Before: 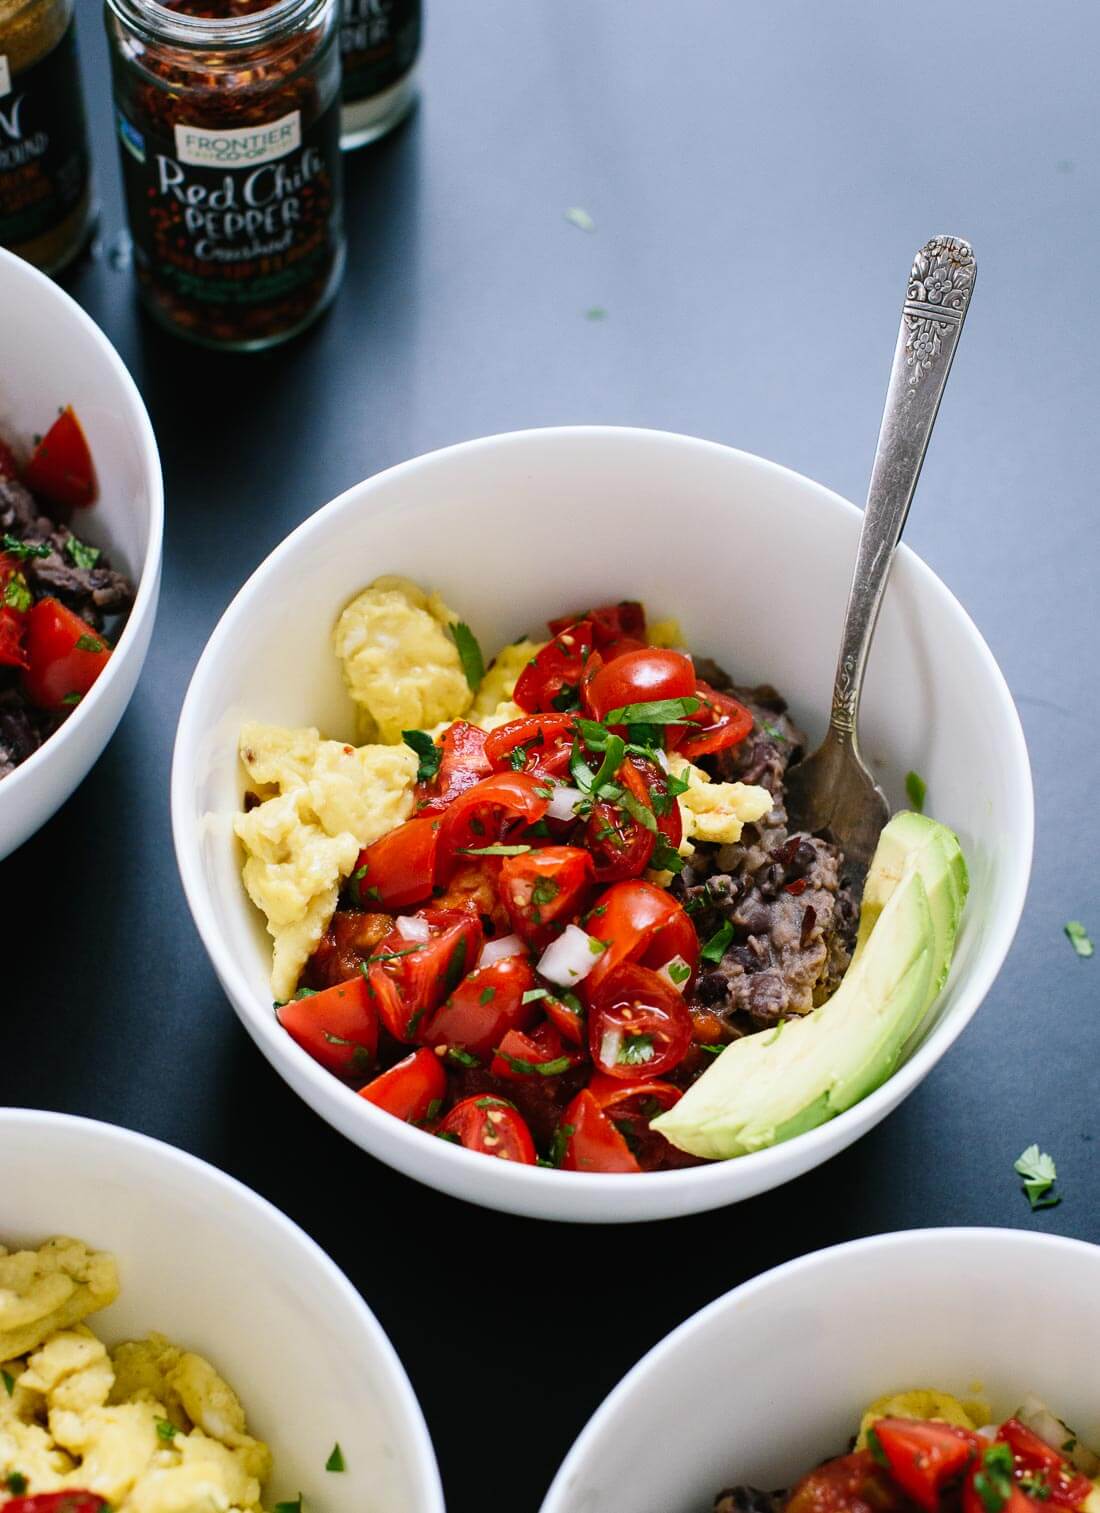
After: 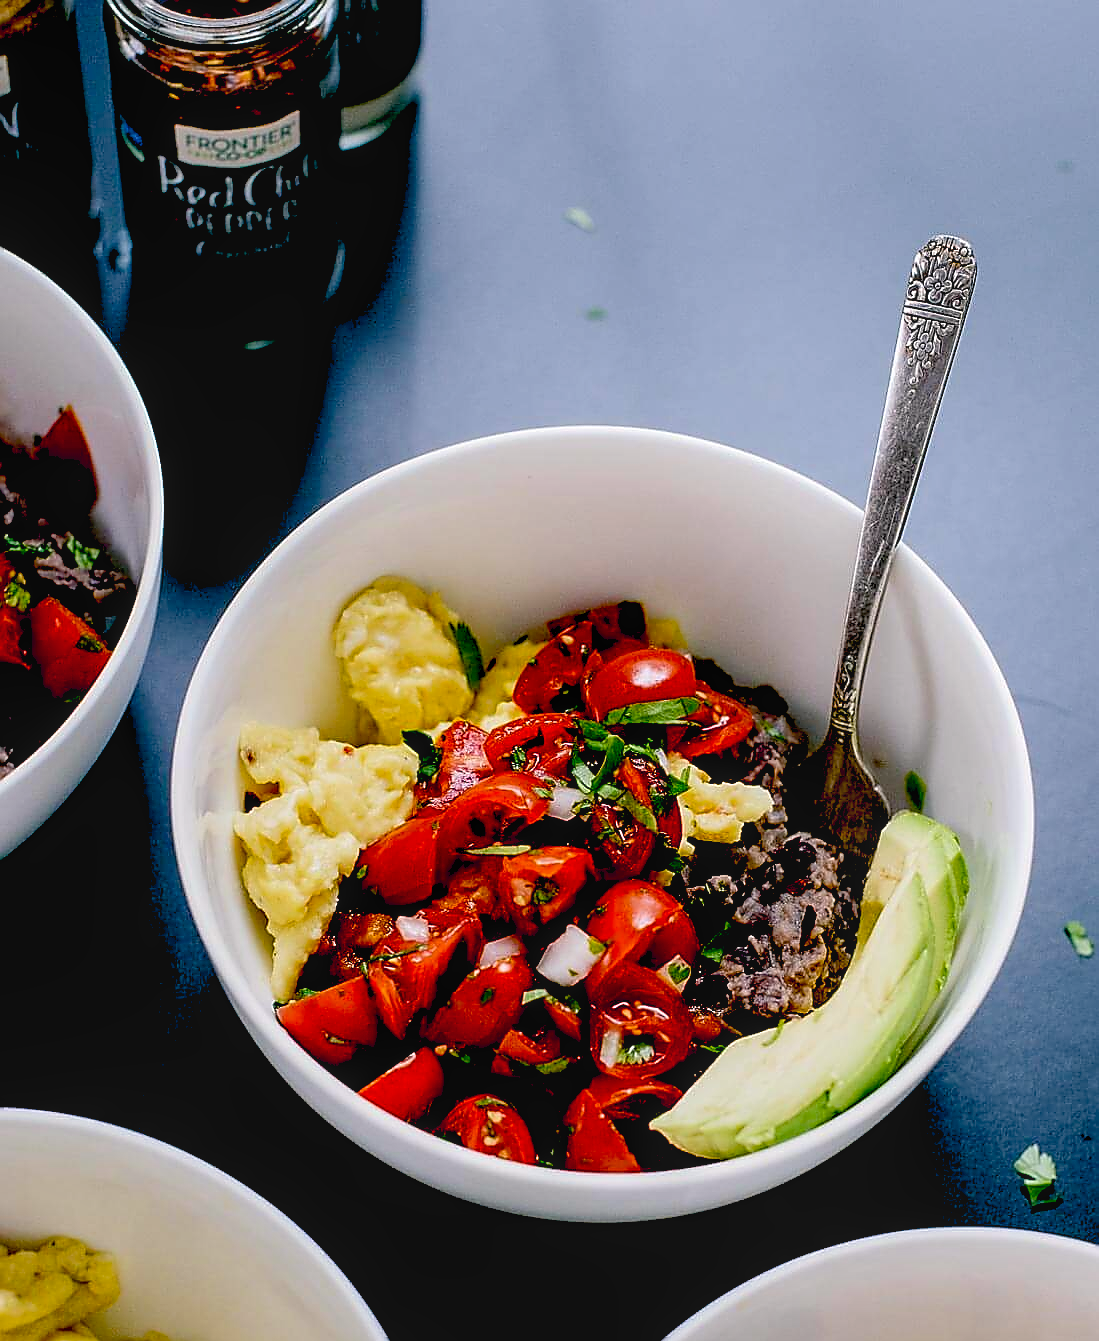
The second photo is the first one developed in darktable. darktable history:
local contrast: detail 110%
color balance rgb: highlights gain › luminance 0.768%, highlights gain › chroma 0.531%, highlights gain › hue 43.77°, global offset › luminance -0.515%, perceptual saturation grading › global saturation 2.276%, saturation formula JzAzBz (2021)
sharpen: radius 1.364, amount 1.232, threshold 0.771
exposure: black level correction 0.055, exposure -0.037 EV, compensate exposure bias true, compensate highlight preservation false
crop and rotate: top 0%, bottom 11.353%
